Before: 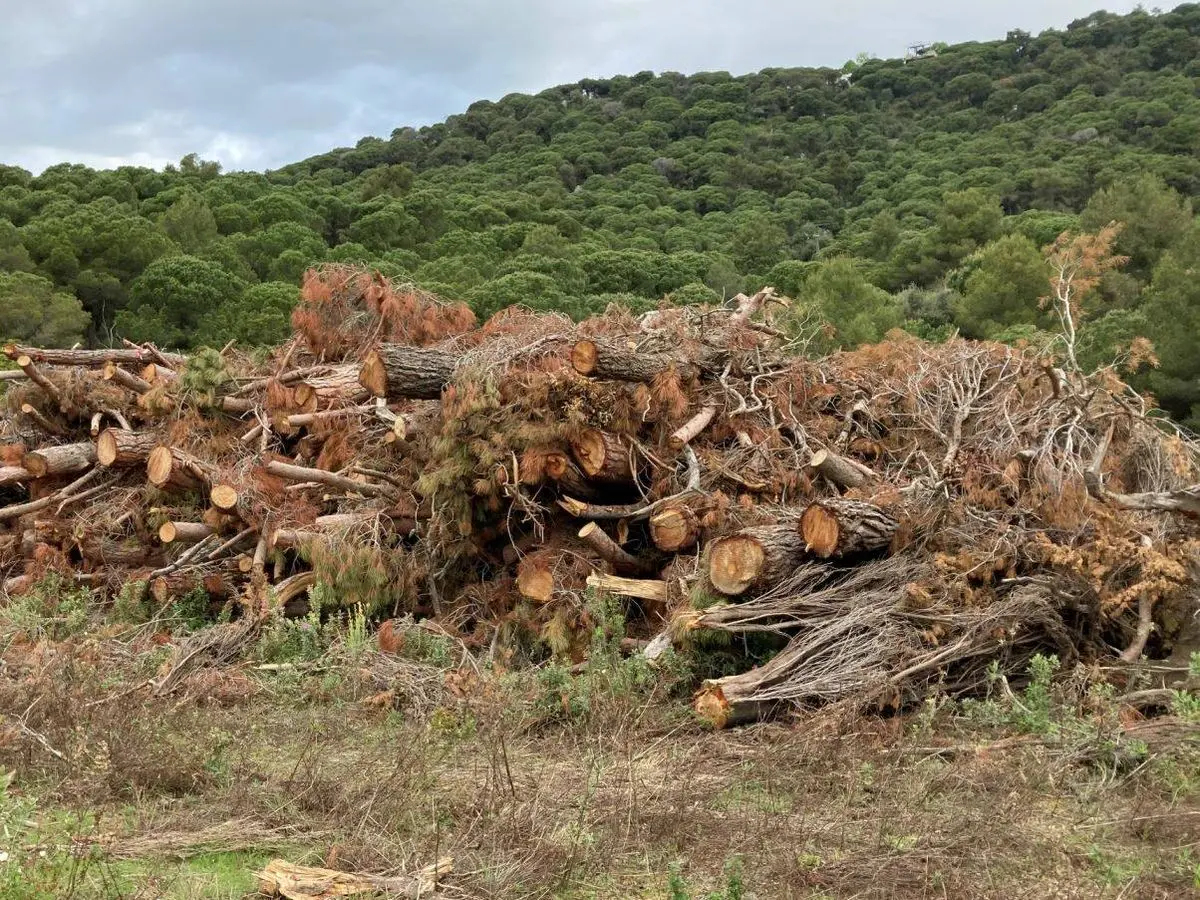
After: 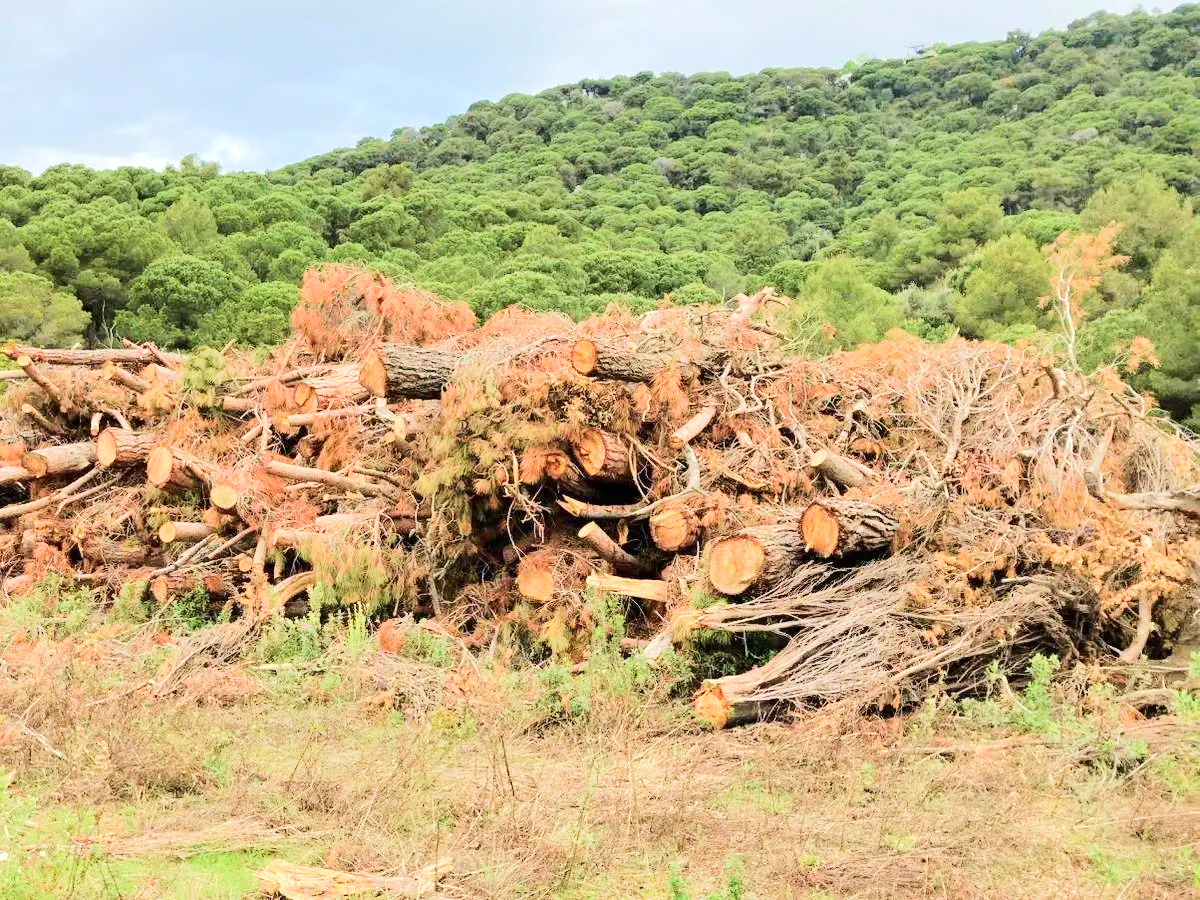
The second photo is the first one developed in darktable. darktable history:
tone equalizer: -7 EV 0.144 EV, -6 EV 0.571 EV, -5 EV 1.16 EV, -4 EV 1.35 EV, -3 EV 1.14 EV, -2 EV 0.6 EV, -1 EV 0.154 EV, edges refinement/feathering 500, mask exposure compensation -1.57 EV, preserve details no
velvia: on, module defaults
base curve: curves: ch0 [(0, 0) (0.158, 0.273) (0.879, 0.895) (1, 1)]
